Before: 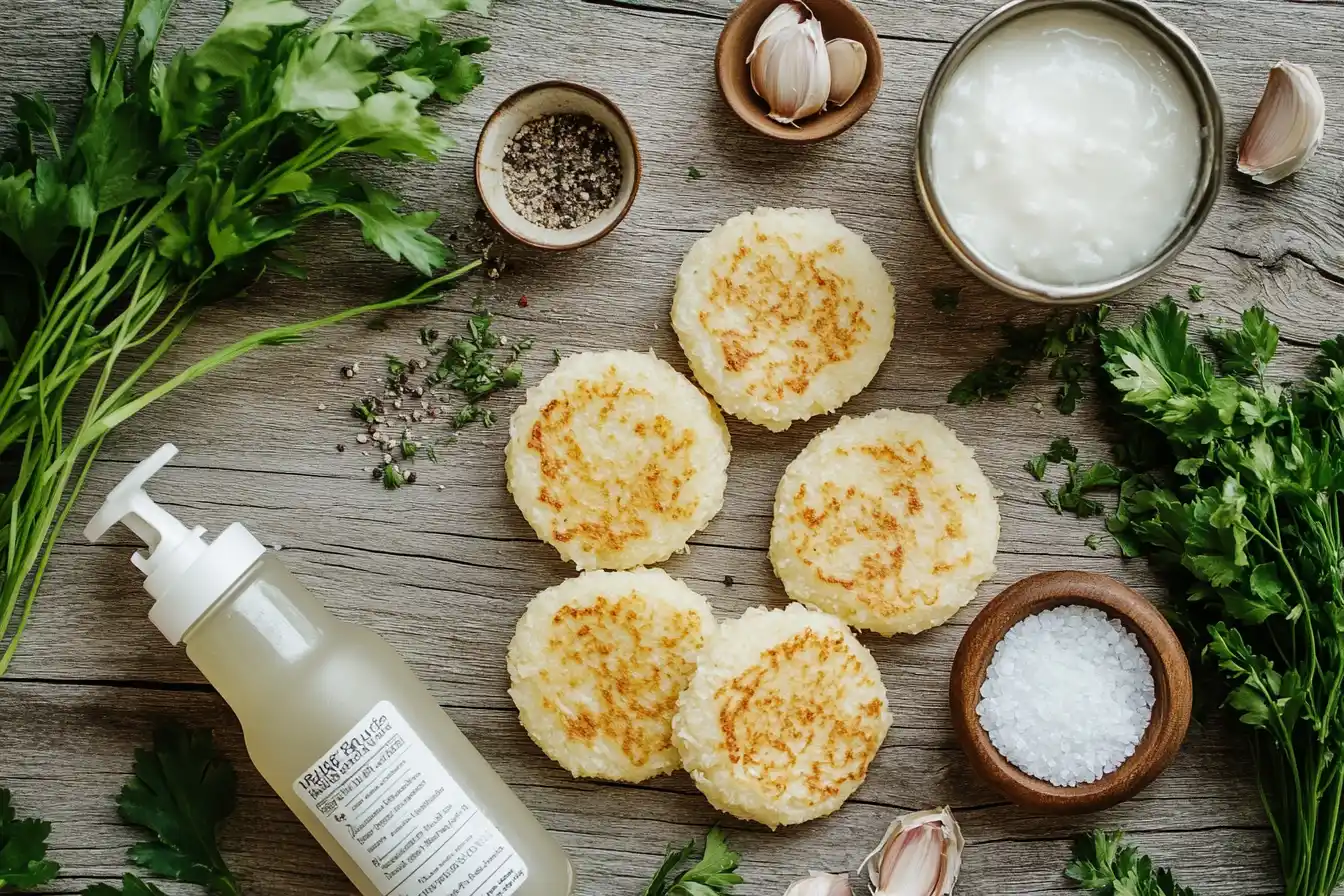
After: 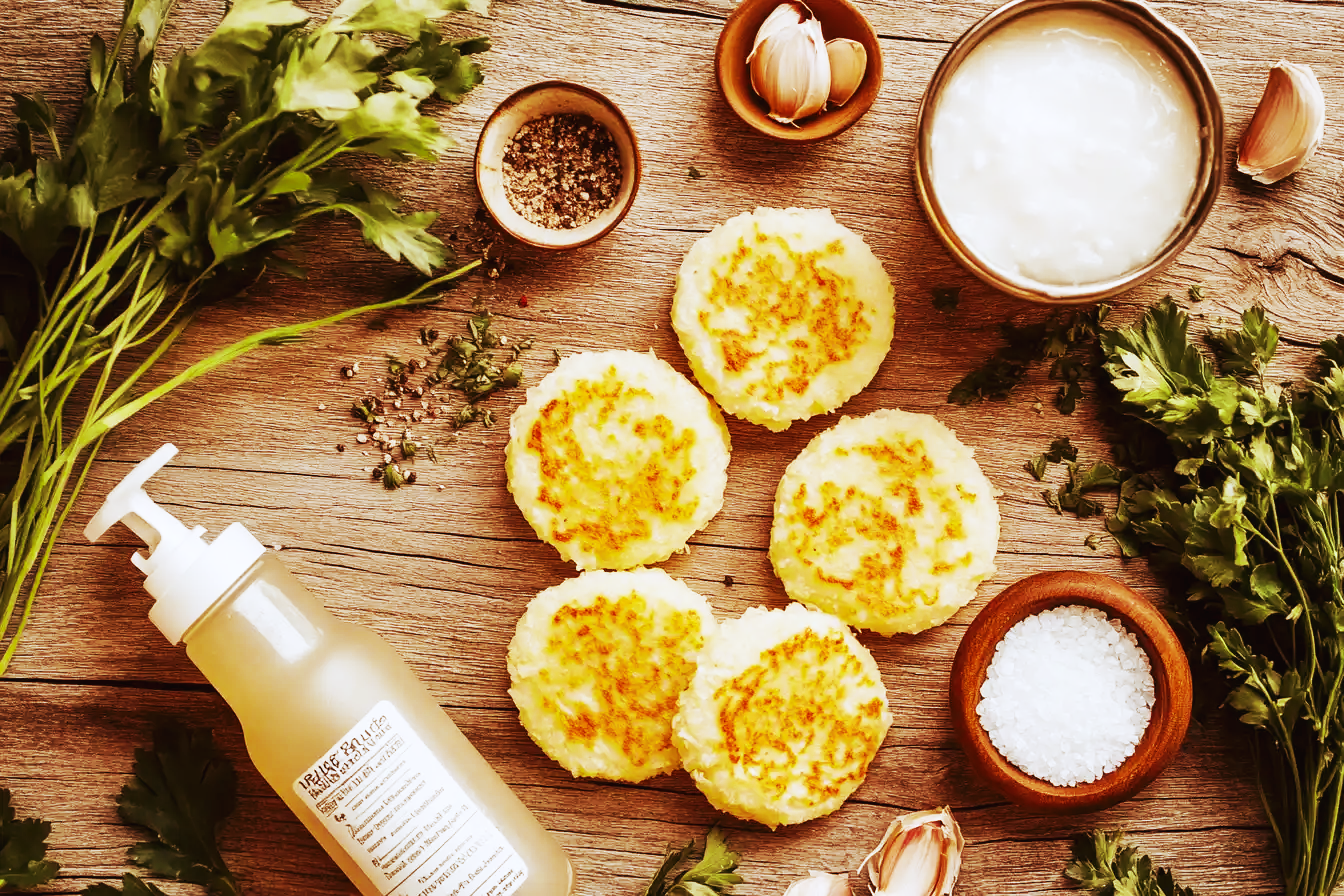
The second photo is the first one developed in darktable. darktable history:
tone curve: curves: ch0 [(0, 0) (0.003, 0.017) (0.011, 0.018) (0.025, 0.03) (0.044, 0.051) (0.069, 0.075) (0.1, 0.104) (0.136, 0.138) (0.177, 0.183) (0.224, 0.237) (0.277, 0.294) (0.335, 0.361) (0.399, 0.446) (0.468, 0.552) (0.543, 0.66) (0.623, 0.753) (0.709, 0.843) (0.801, 0.912) (0.898, 0.962) (1, 1)], preserve colors none
color look up table: target L [87.85, 81.8, 84.44, 88.54, 72.05, 73, 71.82, 68.52, 59.67, 44.3, 29.68, 200.09, 82.22, 65.59, 68.41, 53.22, 60.59, 60.13, 45.23, 42.54, 36.55, 36.26, 30.22, 33.97, 20.31, 0.86, 91.64, 86.23, 65.74, 72.73, 55.53, 52.06, 49.24, 58.08, 50.84, 62.71, 57.56, 43.89, 39.54, 40.29, 31.61, 21.28, 12.18, 90.68, 80.23, 79.33, 75.75, 65.39, 34.02], target a [-42.67, -48.13, -48.91, -21.69, -46.85, -18.23, -50.09, -38.32, -12.23, -15, -9.165, 0, -9.75, 17.33, 0.93, 43.48, 18.51, 11.33, 60.14, 55.4, 44.68, 35.07, 30.47, 49.3, 39.85, 2.72, 1.612, 17.12, 36.03, 20.35, 59.92, 72.77, 67.43, 6.679, 38.14, 2.919, 10.15, 63.63, 53.98, 57.09, 3.809, 39.12, 26.47, -13.58, -50.03, -14.32, -13.39, -19.94, -5.761], target b [85.11, 75.43, 32.41, 11.13, 3.901, 59.47, 29.93, 59.12, 31.25, 16.03, 32.37, 0, 69.47, 61.27, 62.45, 54.56, 34.65, 54.94, 50.13, 43.5, 40.17, 45.9, 26.91, 46.79, 31.99, 1.082, -7.742, -19.73, -15.18, -36.62, -47.04, -57.39, -26.62, 7.264, -18.18, -49.6, -20.48, -72.54, 4.468, -47.09, -22.78, 23.87, -13.15, -13.63, -29.99, -6.651, -27.86, -44.51, -4.973], num patches 49
